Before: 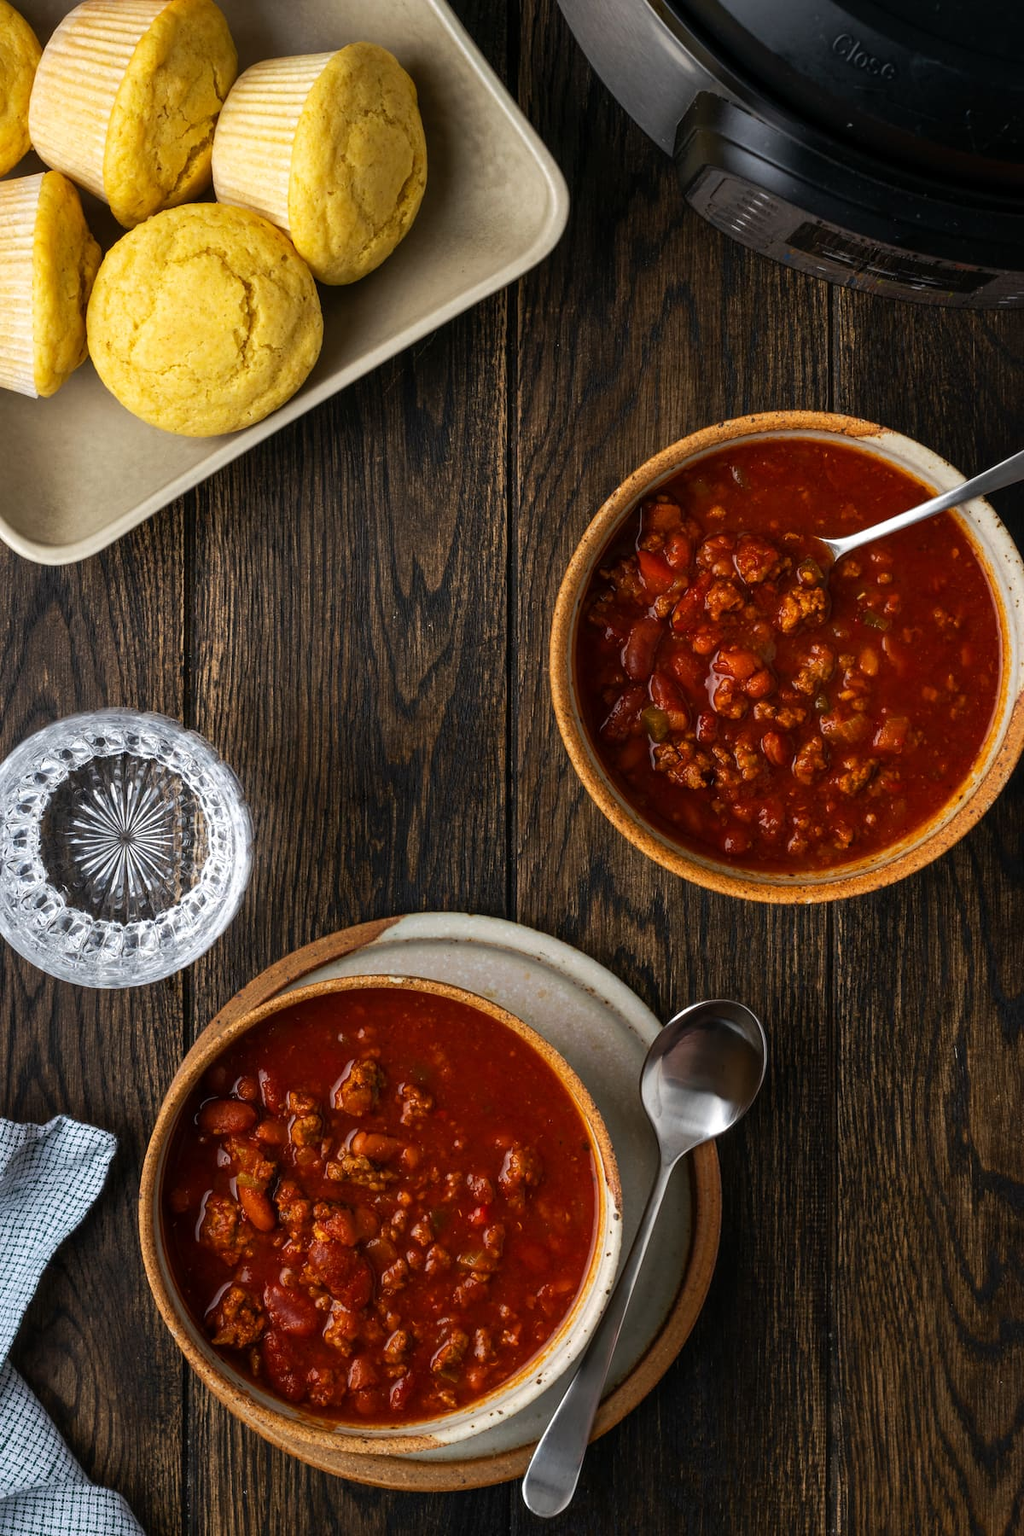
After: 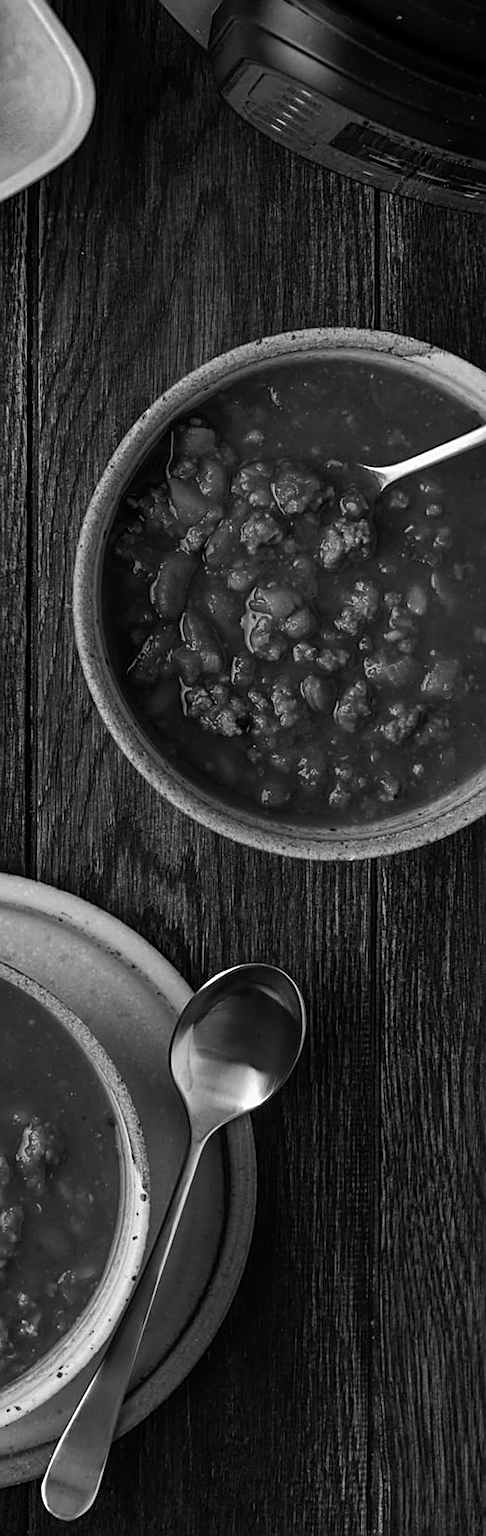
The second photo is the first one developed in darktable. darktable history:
rotate and perspective: rotation 0.174°, lens shift (vertical) 0.013, lens shift (horizontal) 0.019, shear 0.001, automatic cropping original format, crop left 0.007, crop right 0.991, crop top 0.016, crop bottom 0.997
crop: left 47.628%, top 6.643%, right 7.874%
color calibration: output gray [0.267, 0.423, 0.261, 0], illuminant same as pipeline (D50), adaptation none (bypass)
sharpen: on, module defaults
